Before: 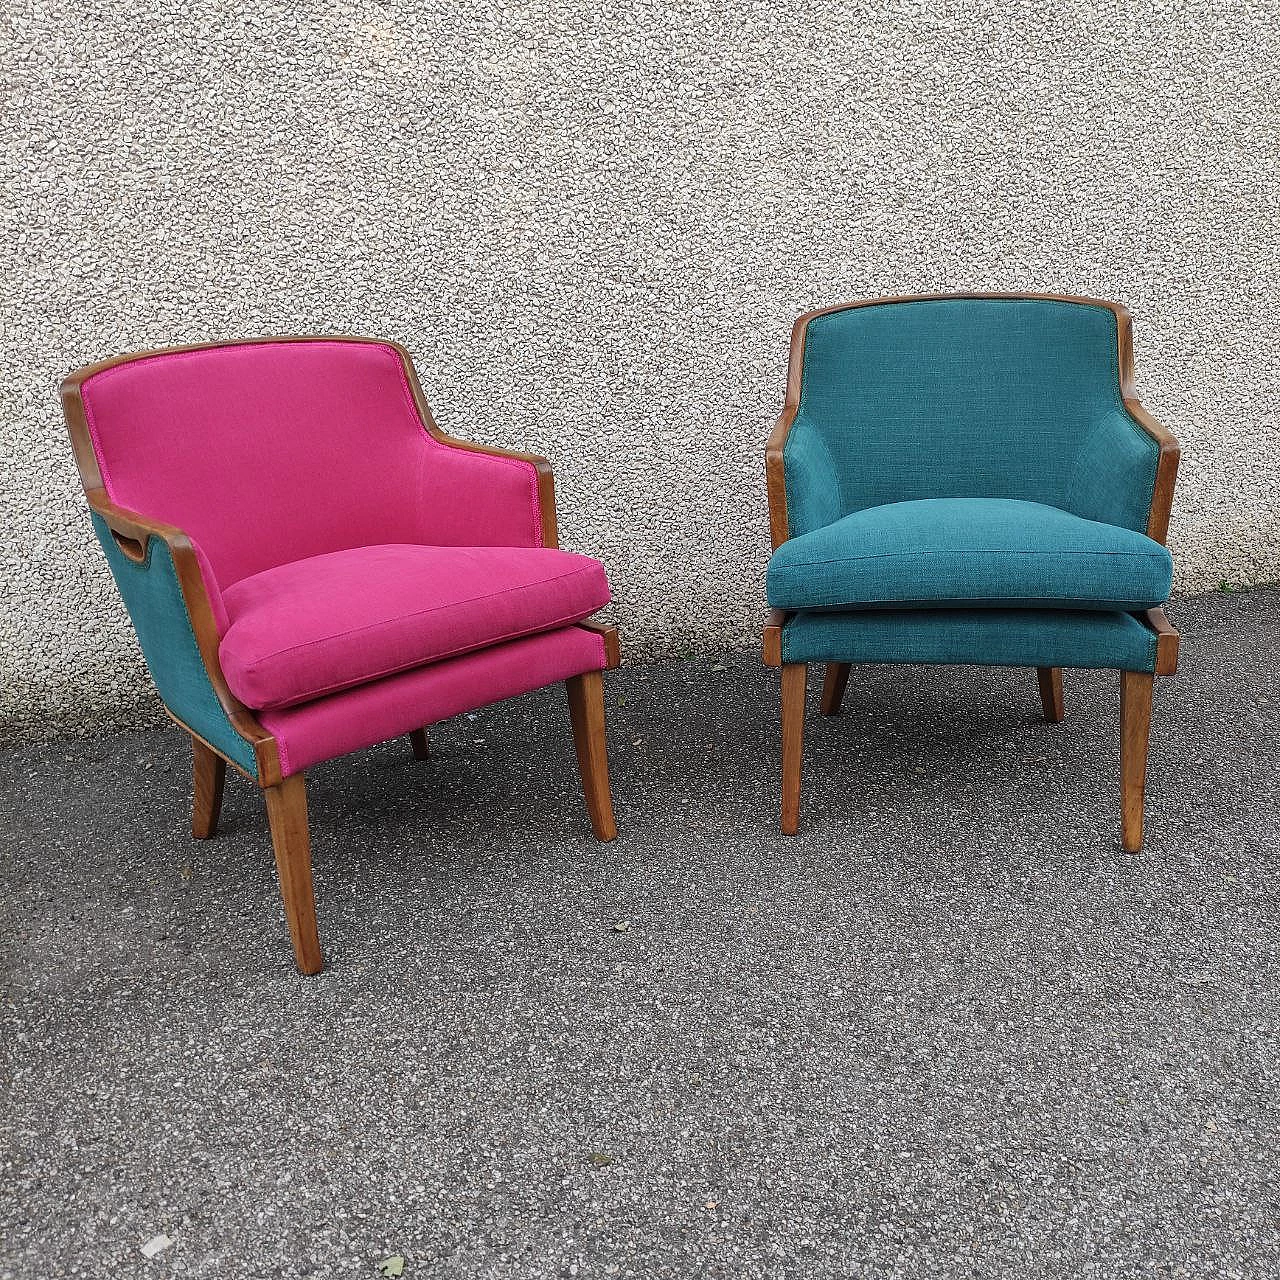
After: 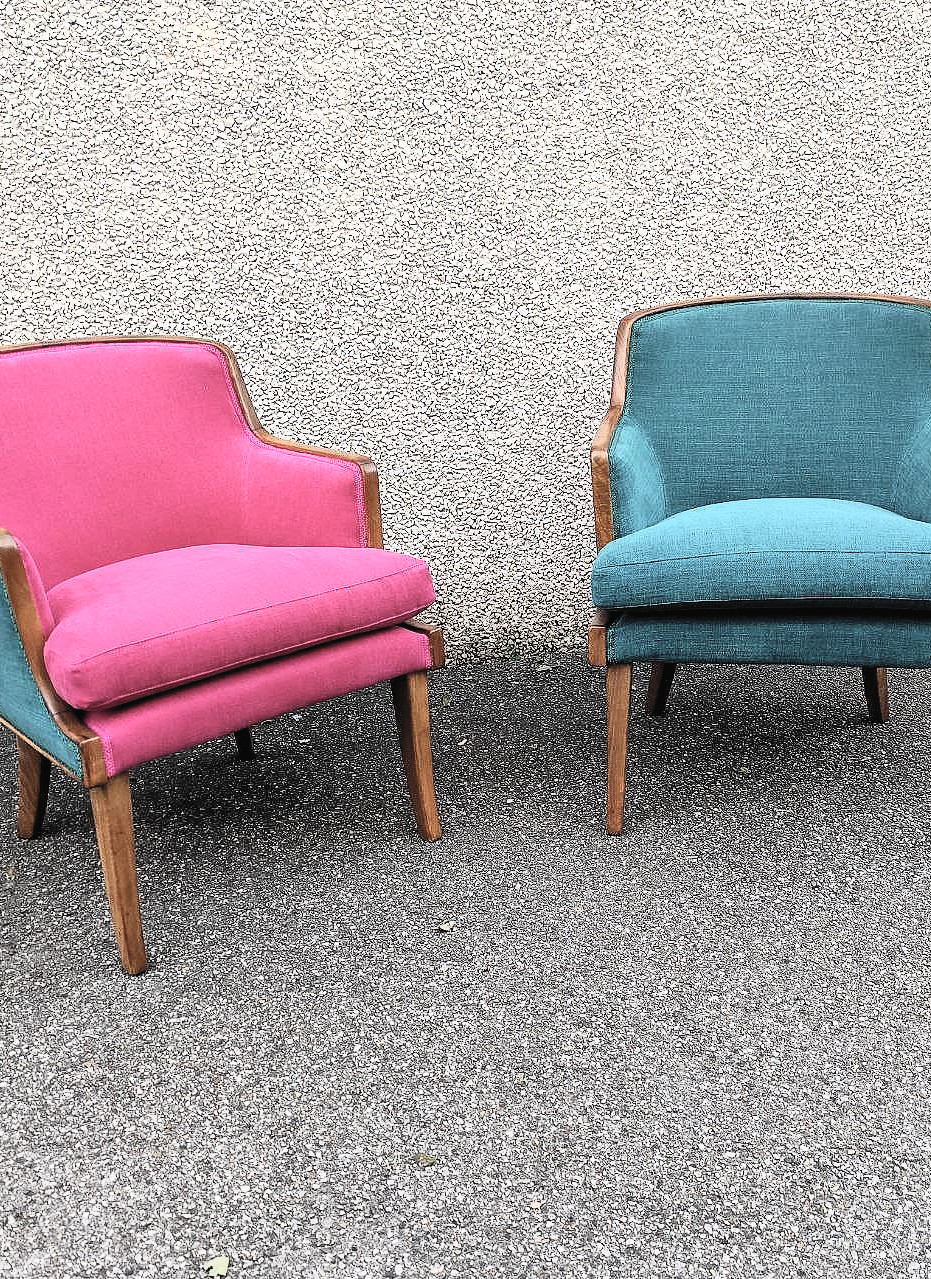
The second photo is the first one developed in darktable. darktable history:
crop: left 13.748%, right 13.486%
filmic rgb: black relative exposure -5.04 EV, white relative exposure 3.19 EV, hardness 3.46, contrast 1.189, highlights saturation mix -48.85%, iterations of high-quality reconstruction 0
contrast brightness saturation: contrast 0.383, brightness 0.542
